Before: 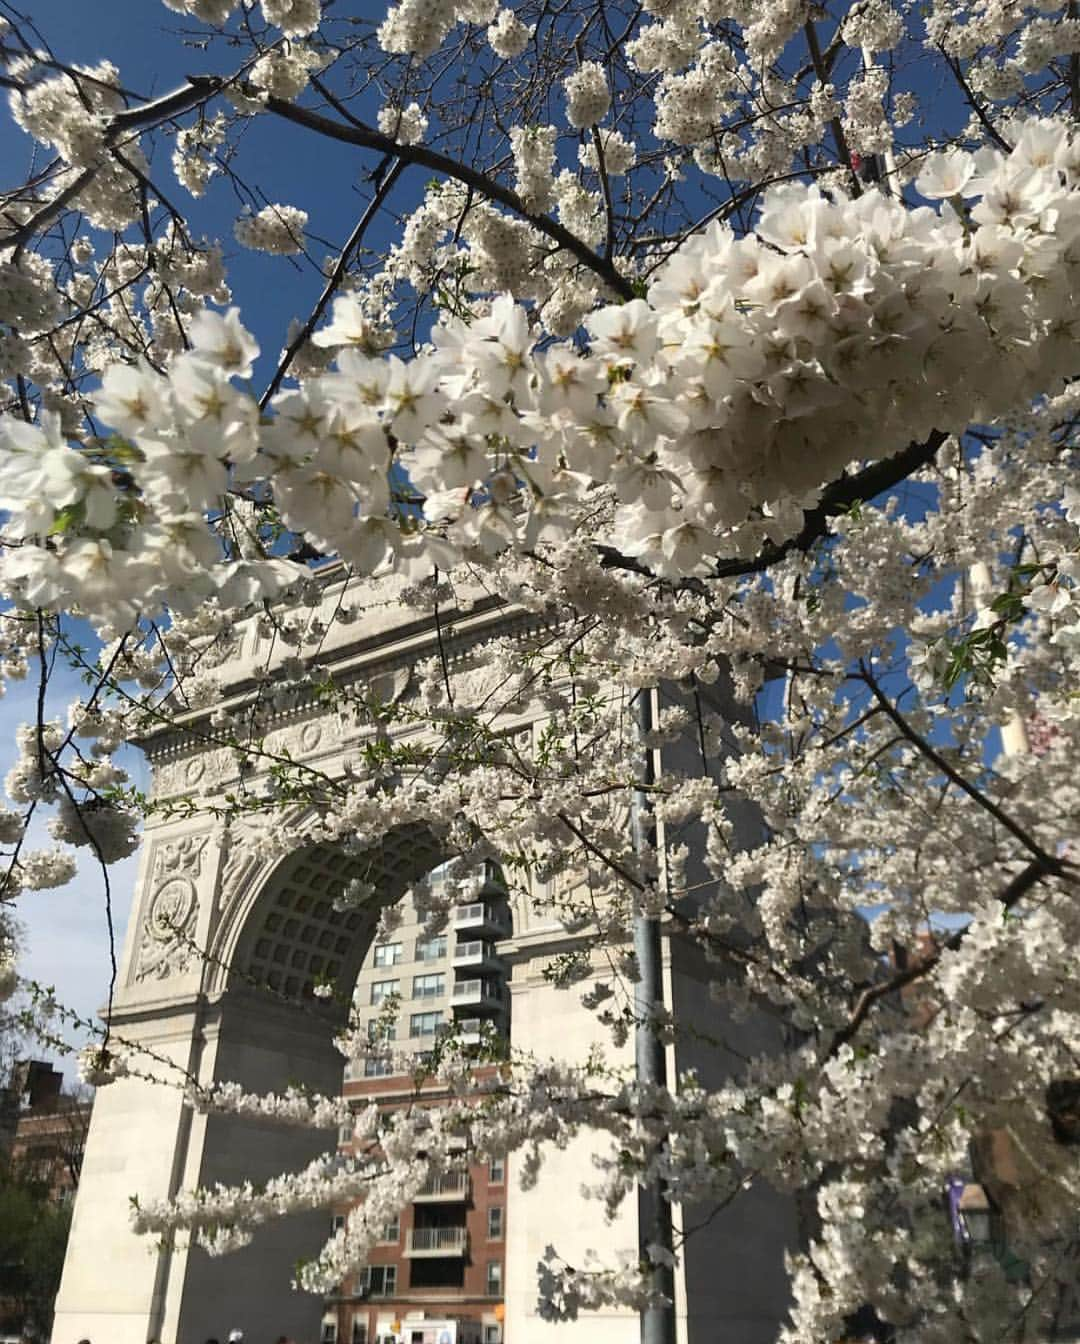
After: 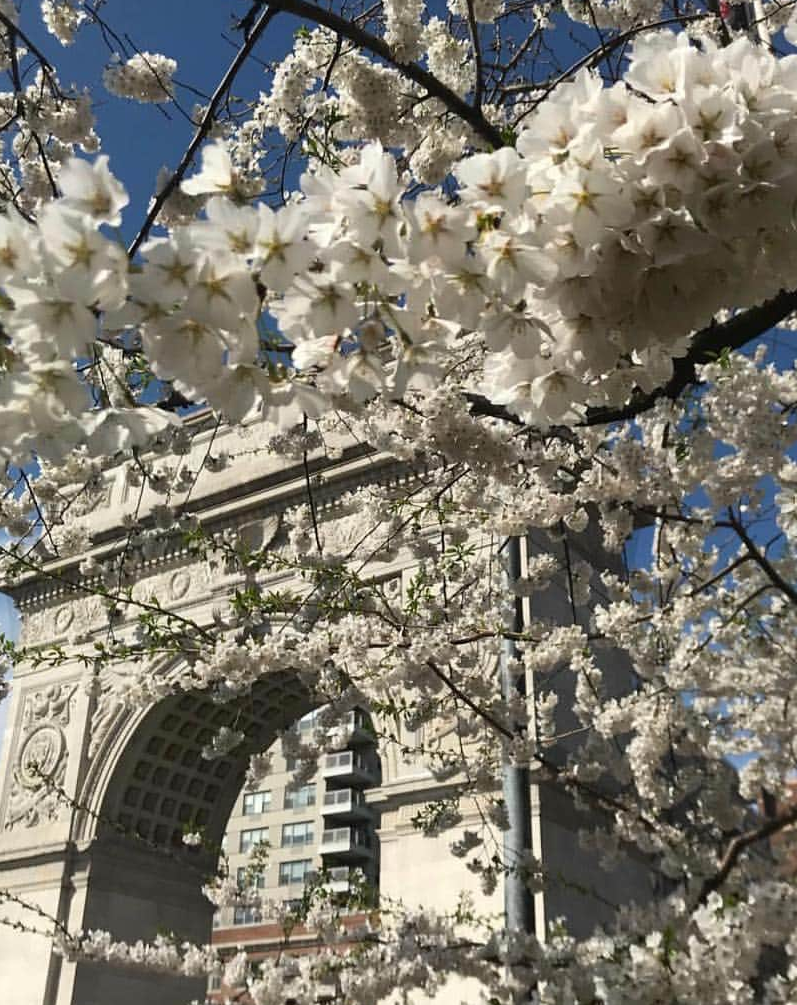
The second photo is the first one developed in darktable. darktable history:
crop and rotate: left 12.157%, top 11.355%, right 14.031%, bottom 13.855%
